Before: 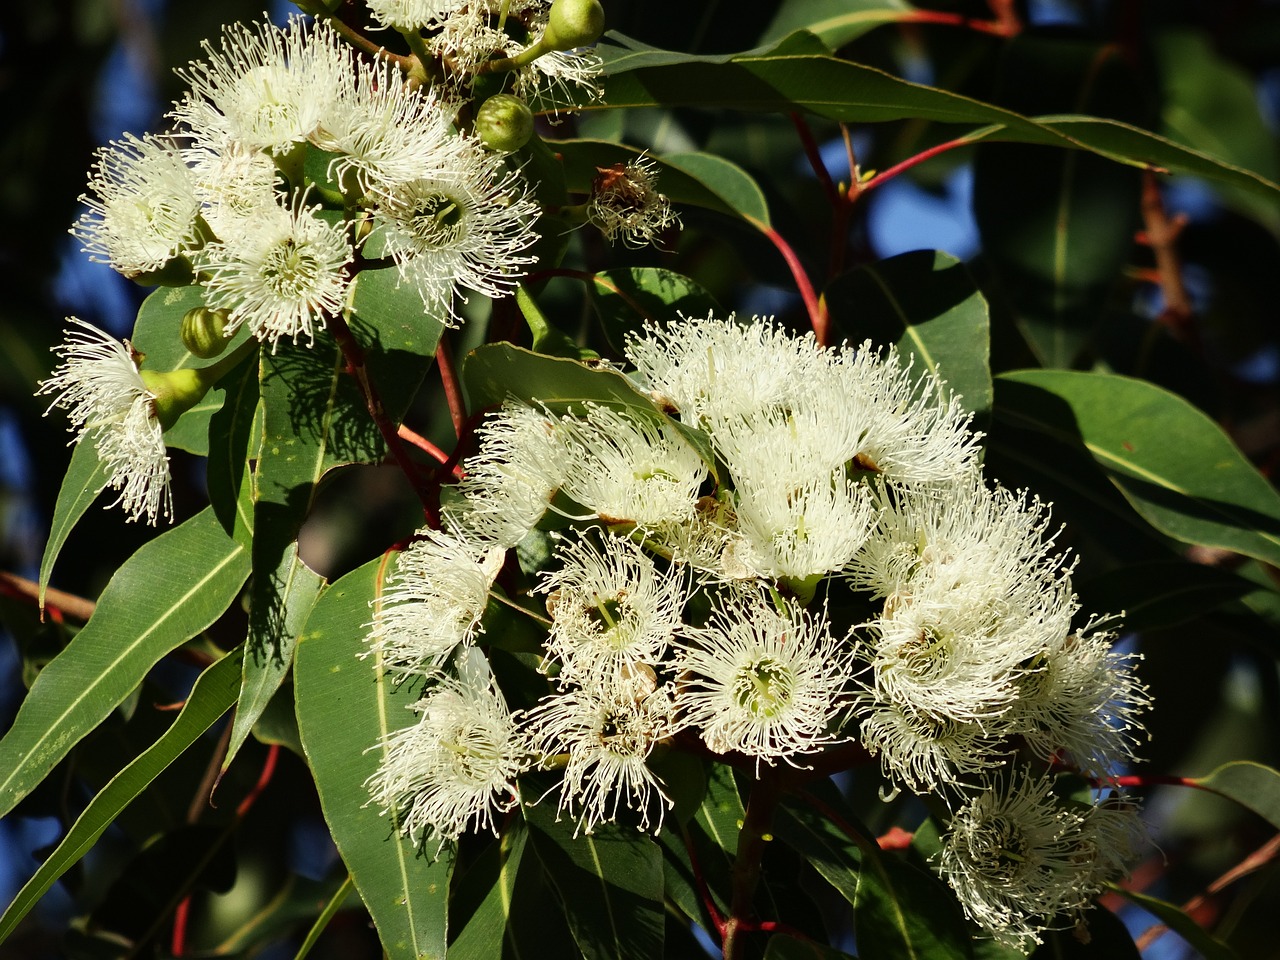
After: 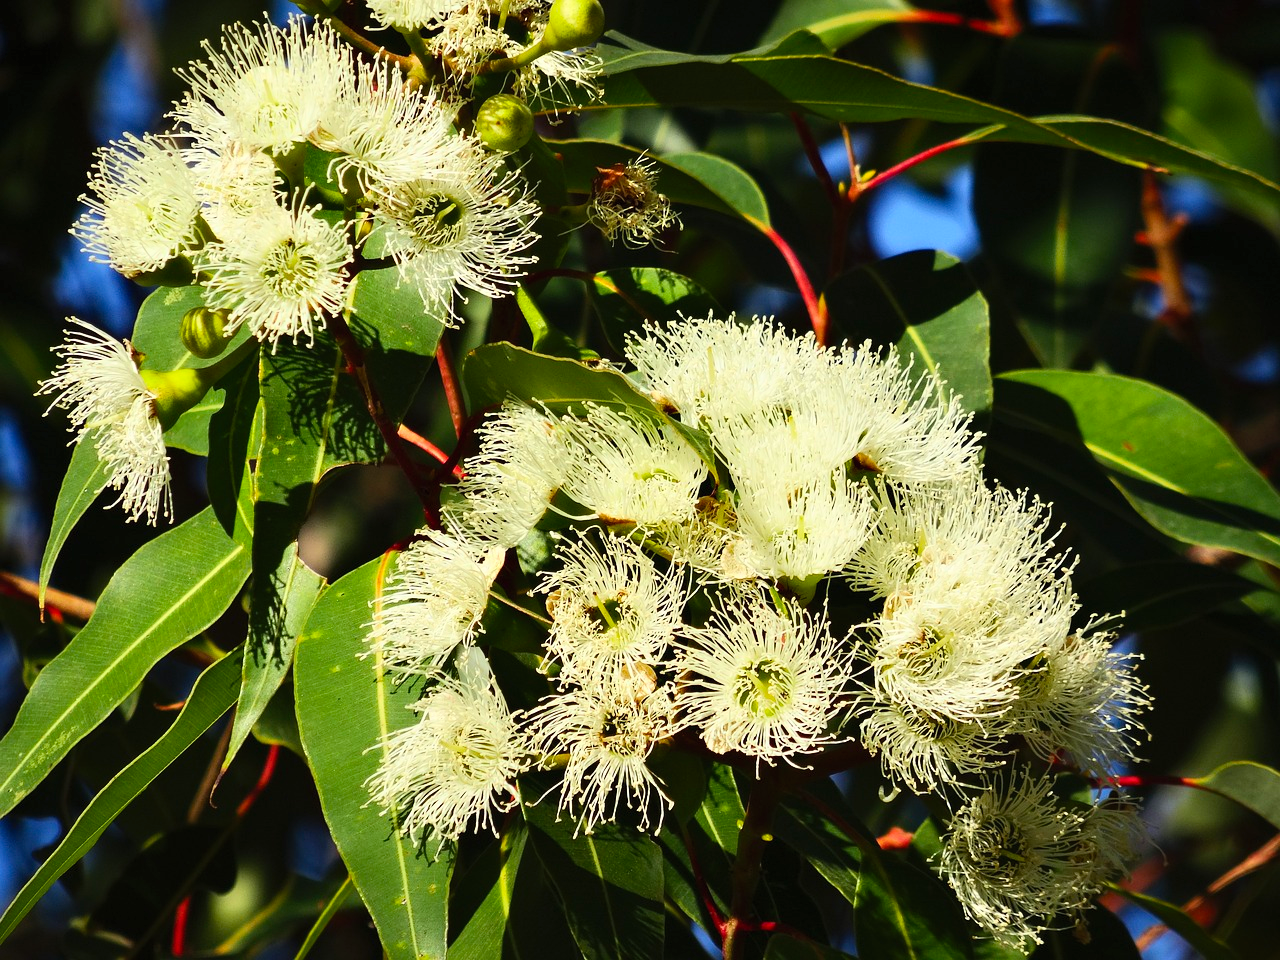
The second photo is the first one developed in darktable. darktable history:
color balance rgb: perceptual saturation grading › global saturation 10%, global vibrance 20%
contrast brightness saturation: contrast 0.2, brightness 0.16, saturation 0.22
